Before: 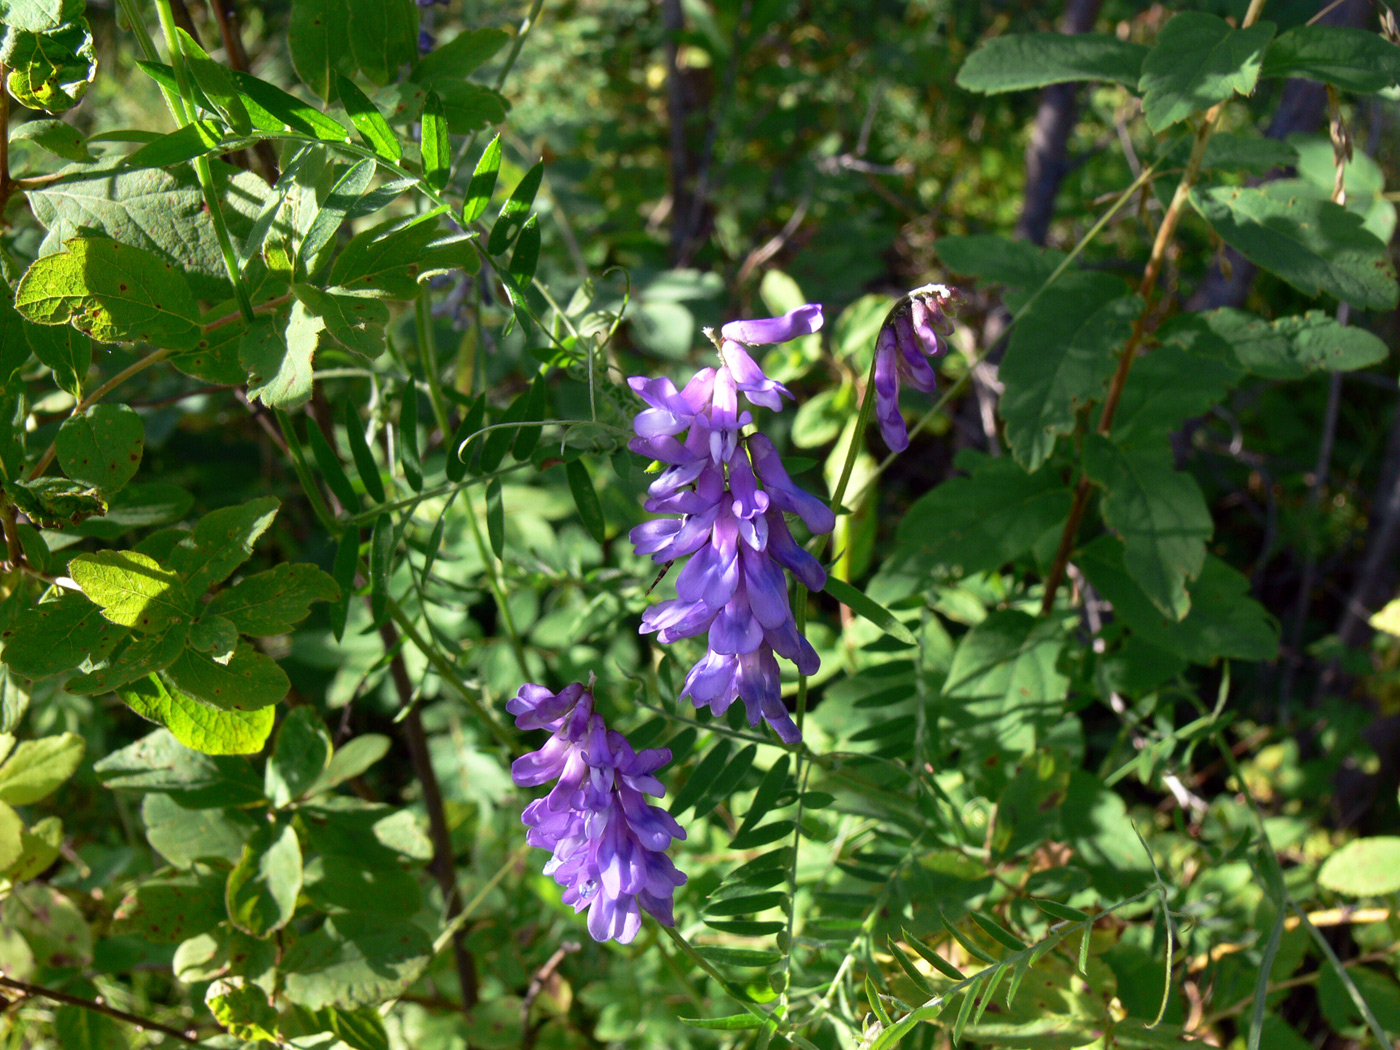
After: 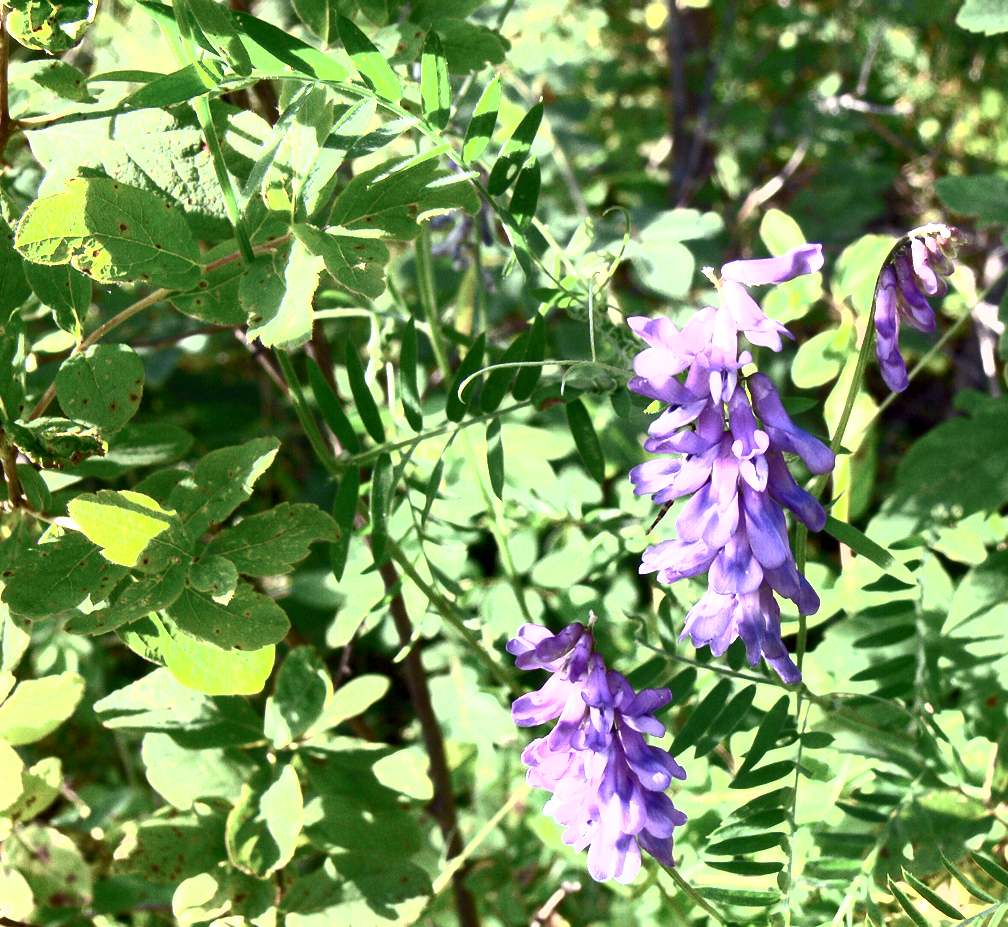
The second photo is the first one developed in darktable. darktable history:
exposure: black level correction 0.001, exposure 1.84 EV, compensate highlight preservation false
color balance rgb: perceptual saturation grading › highlights -31.88%, perceptual saturation grading › mid-tones 5.8%, perceptual saturation grading › shadows 18.12%, perceptual brilliance grading › highlights 3.62%, perceptual brilliance grading › mid-tones -18.12%, perceptual brilliance grading › shadows -41.3%
shadows and highlights: low approximation 0.01, soften with gaussian
crop: top 5.803%, right 27.864%, bottom 5.804%
